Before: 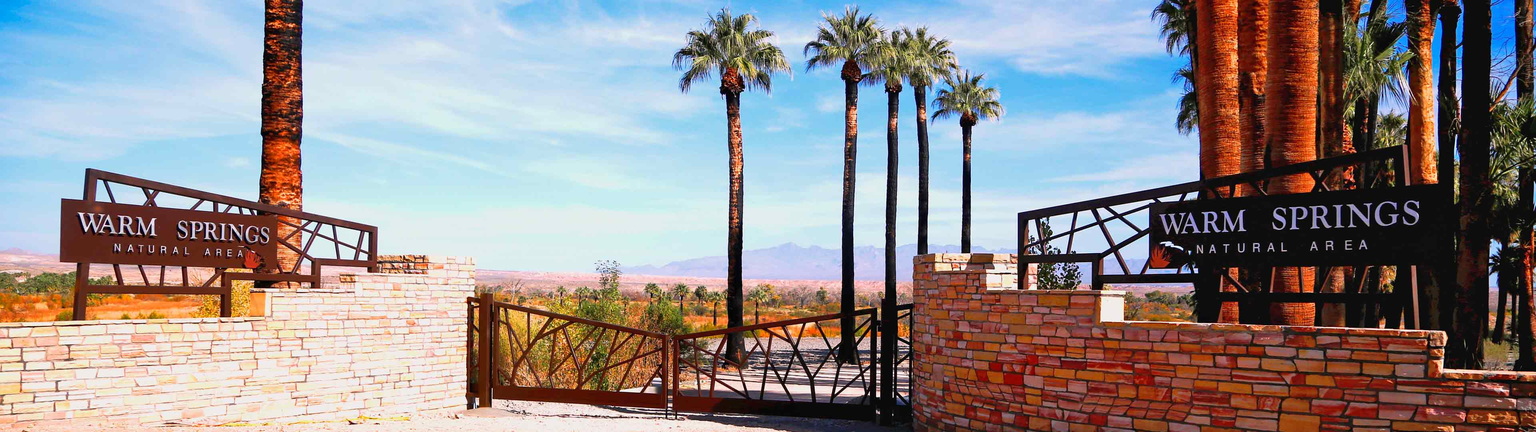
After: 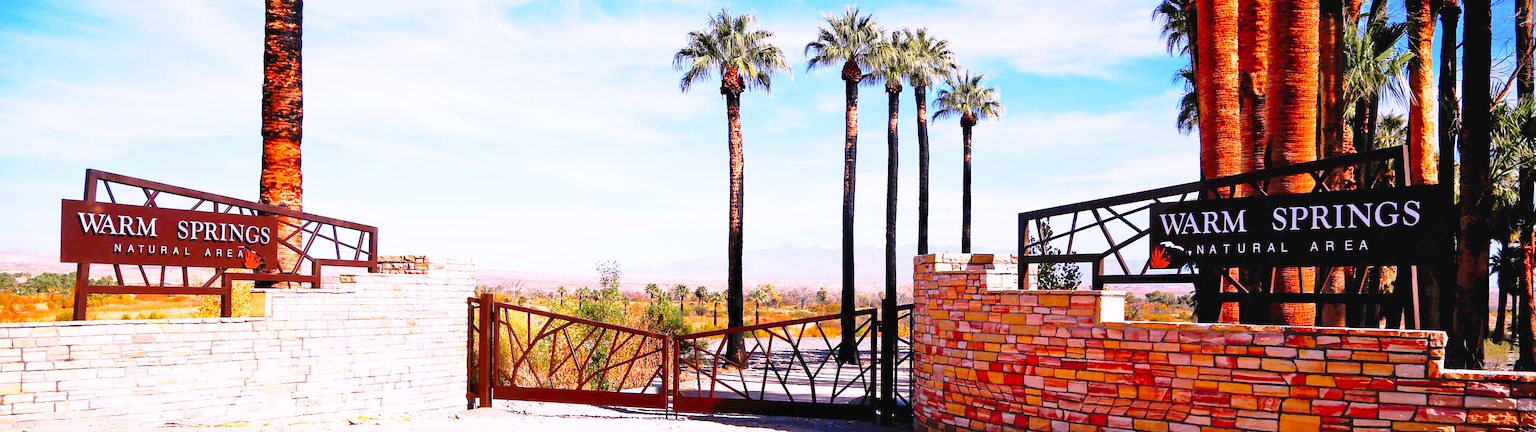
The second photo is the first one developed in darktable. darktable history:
base curve: curves: ch0 [(0, 0) (0.028, 0.03) (0.121, 0.232) (0.46, 0.748) (0.859, 0.968) (1, 1)], preserve colors none
white balance: red 1.066, blue 1.119
